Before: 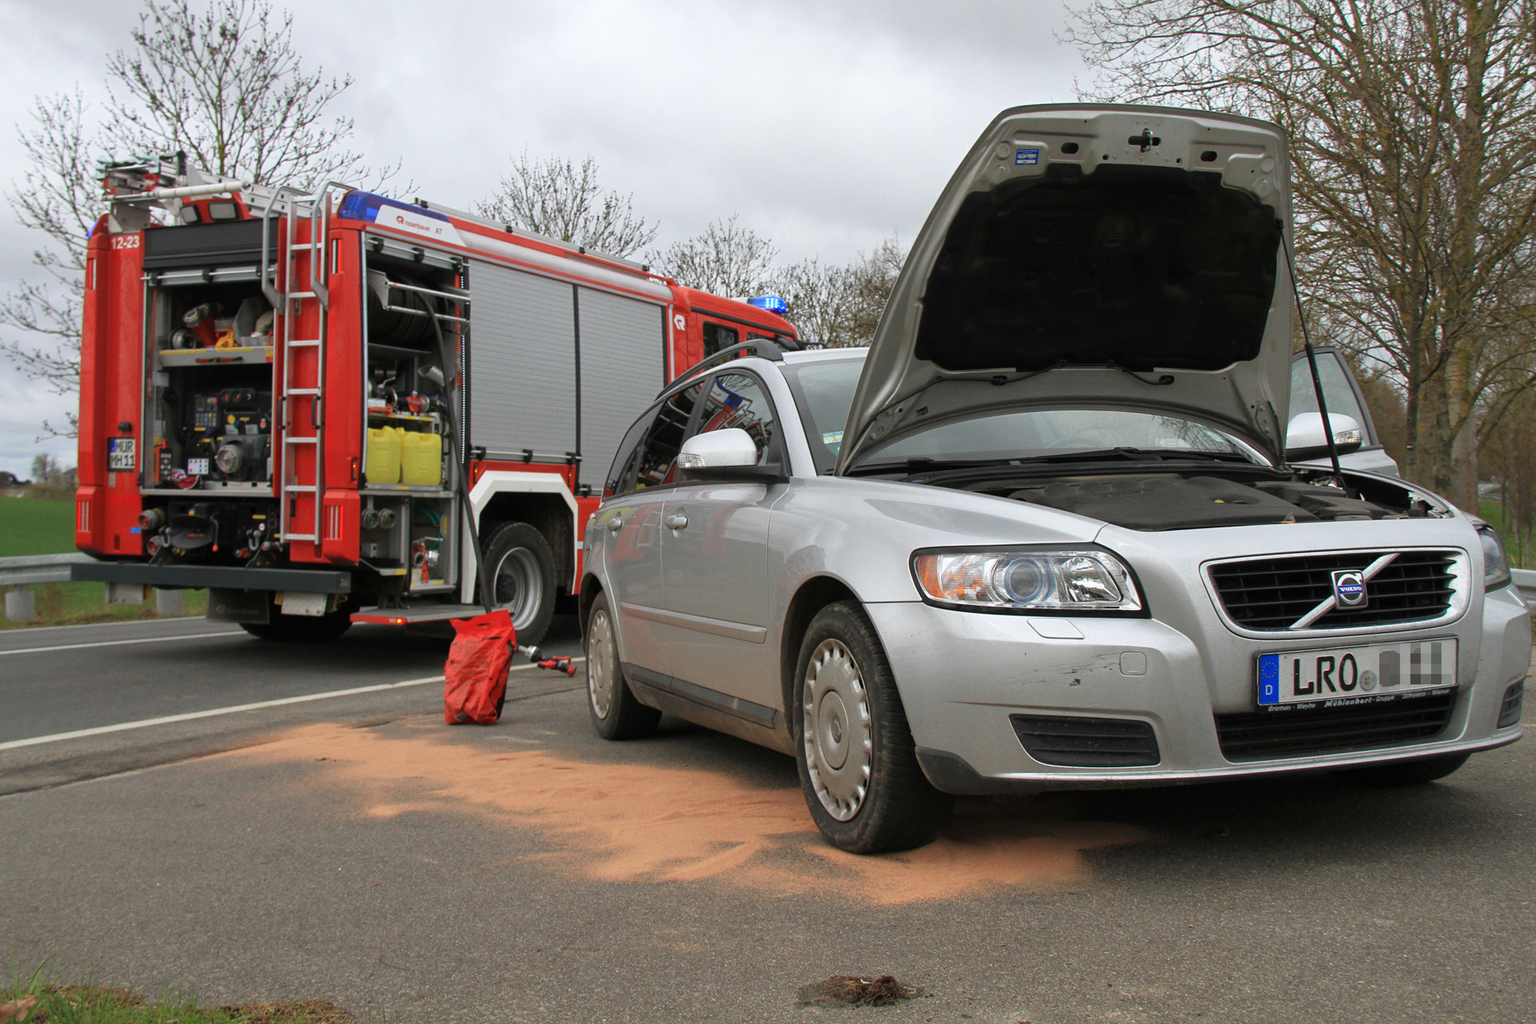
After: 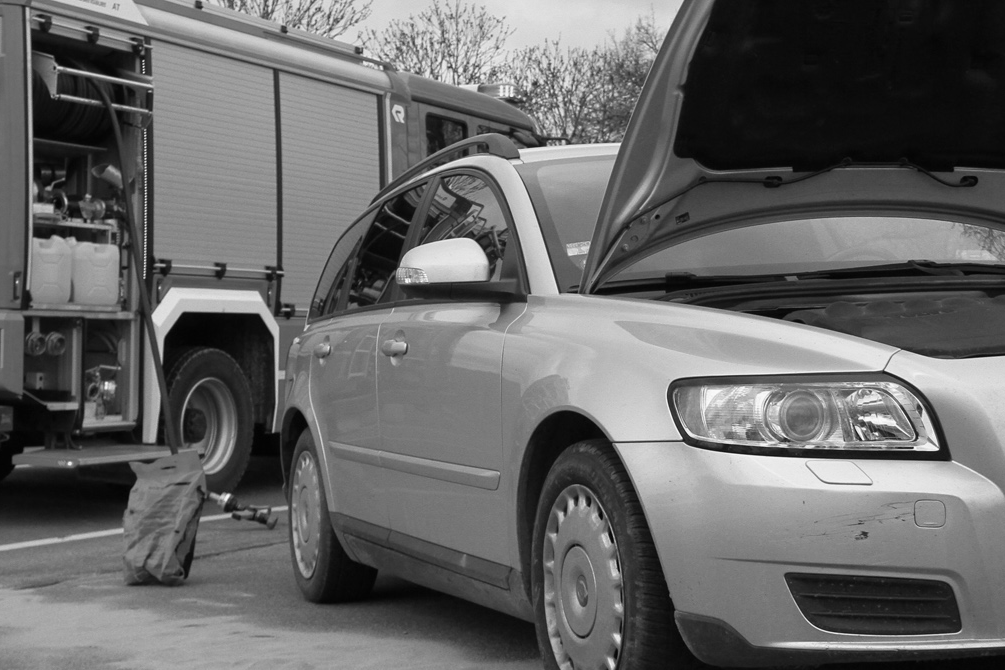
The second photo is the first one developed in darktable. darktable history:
crop and rotate: left 22.13%, top 22.054%, right 22.026%, bottom 22.102%
monochrome: a 32, b 64, size 2.3
